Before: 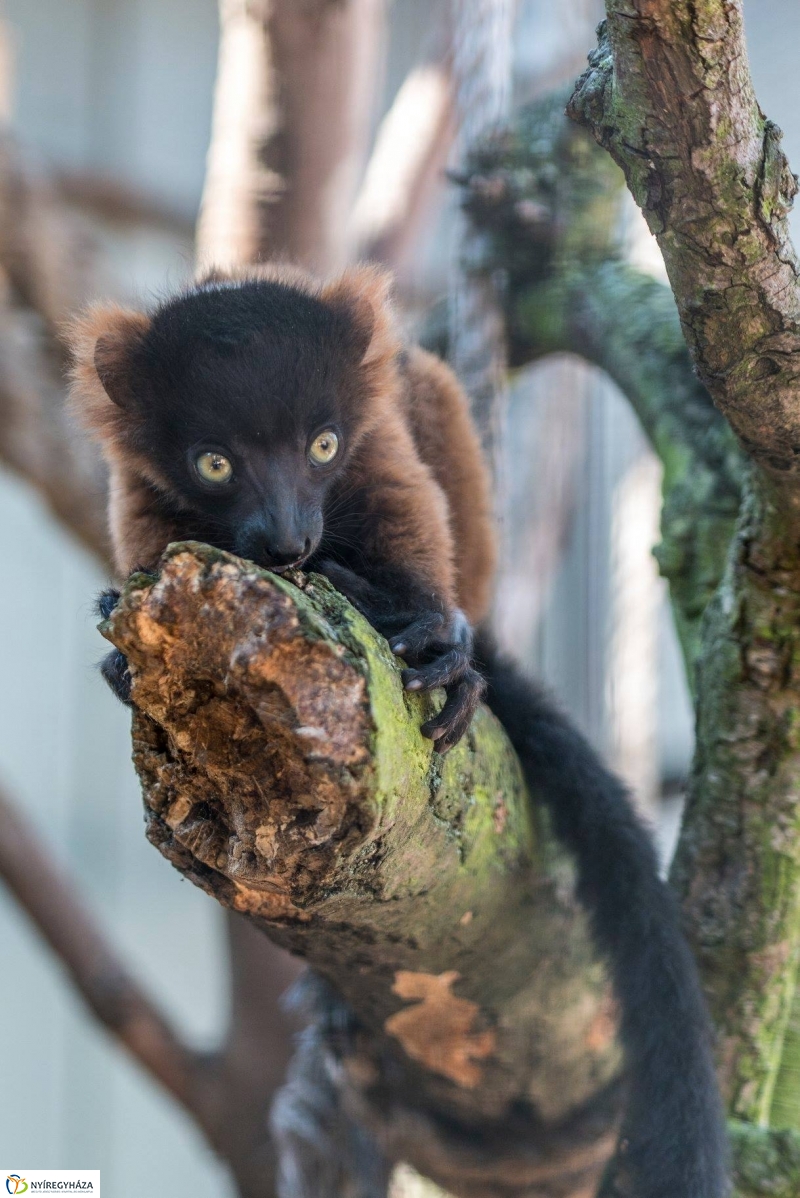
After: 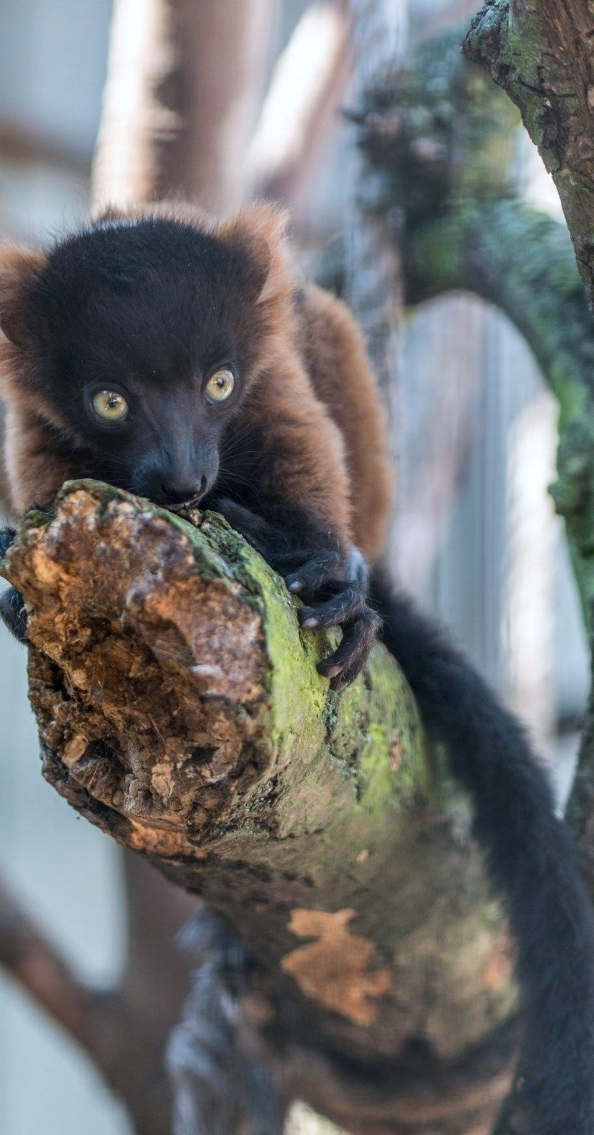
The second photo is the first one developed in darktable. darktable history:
crop and rotate: left 13.145%, top 5.245%, right 12.576%
color calibration: x 0.353, y 0.368, temperature 4738.01 K
